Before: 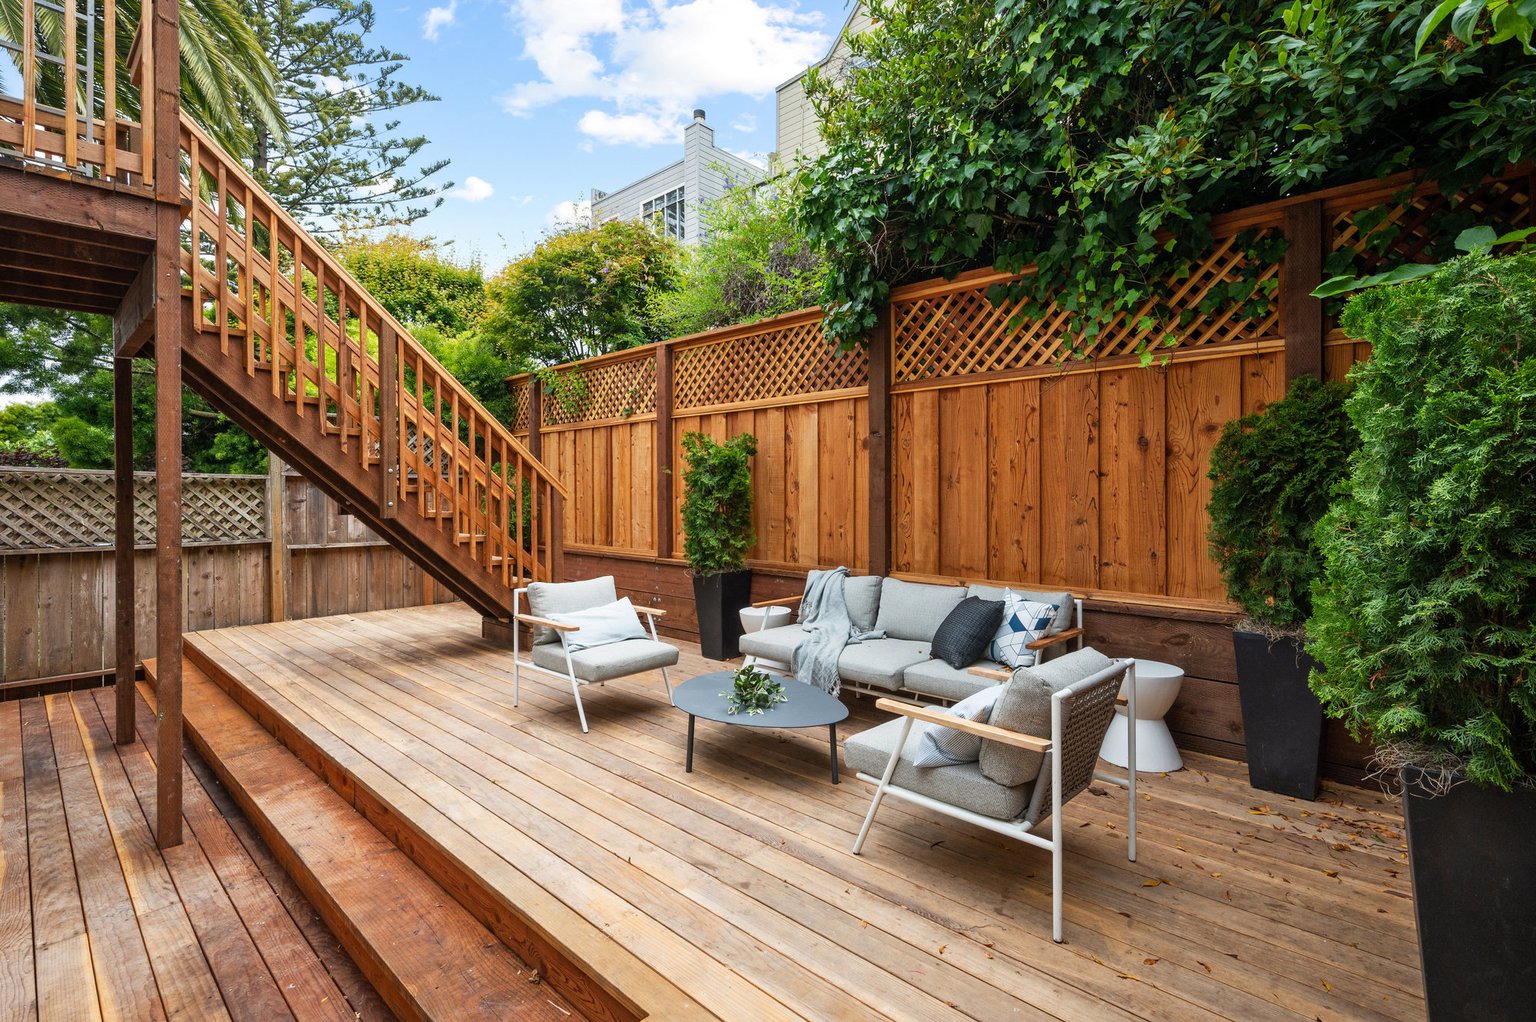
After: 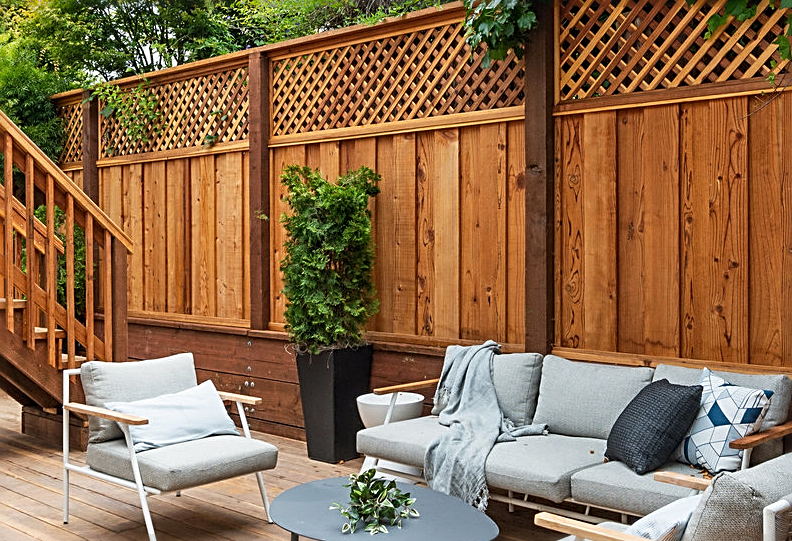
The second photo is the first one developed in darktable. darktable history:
crop: left 30.341%, top 29.833%, right 30.047%, bottom 29.488%
sharpen: radius 2.553, amount 0.646
